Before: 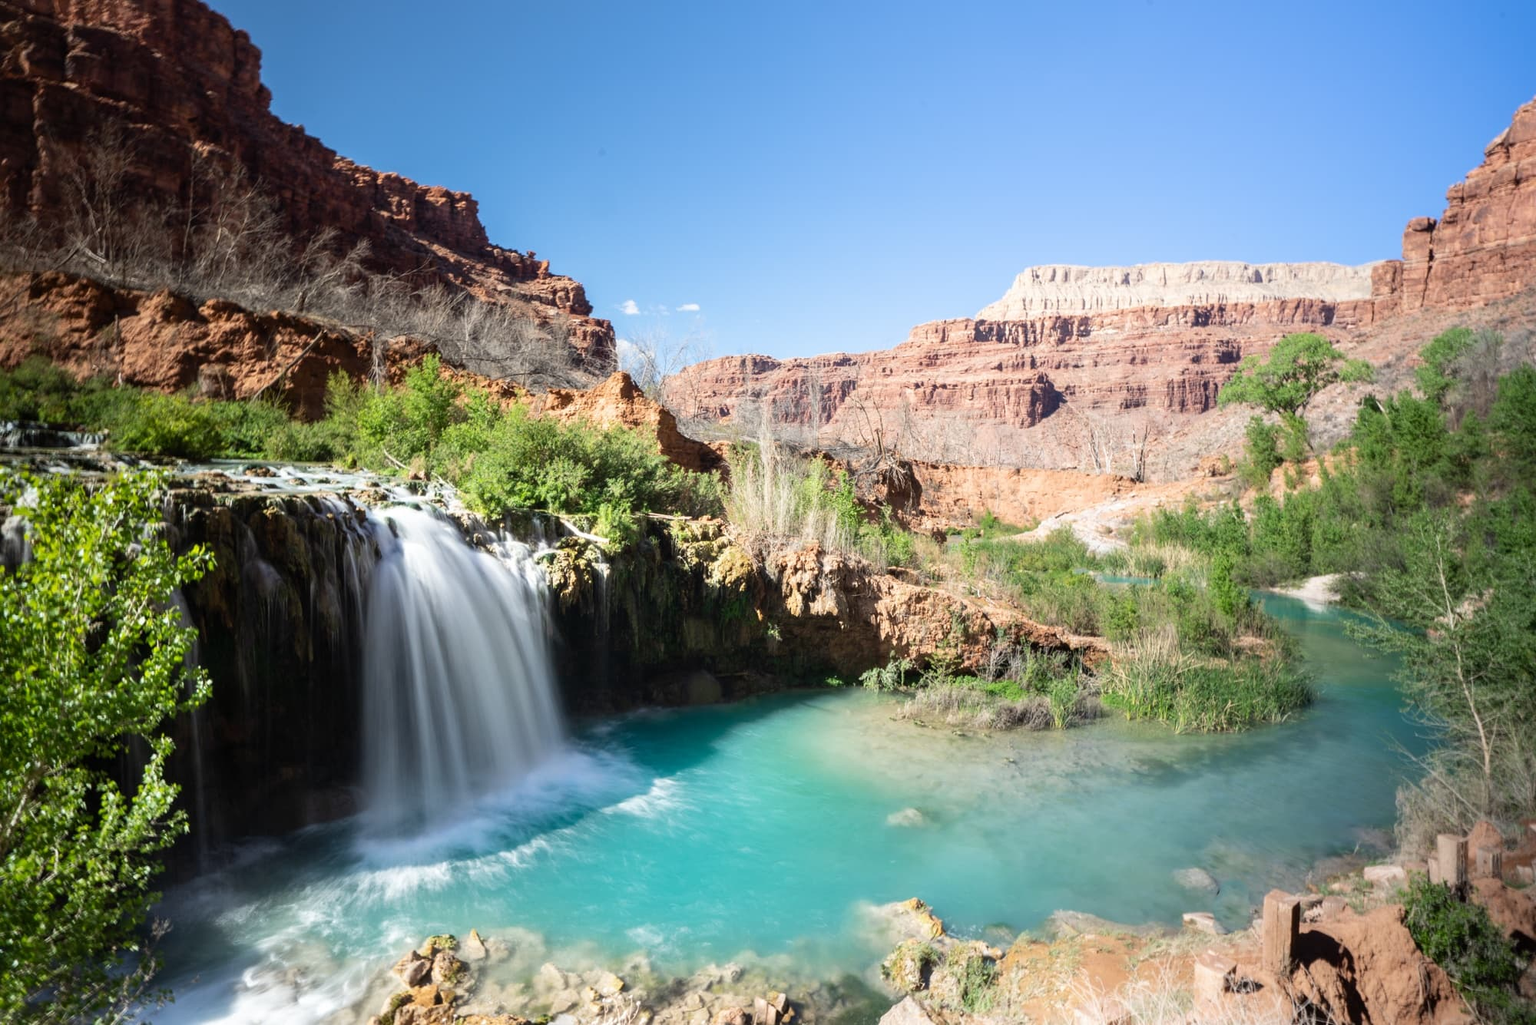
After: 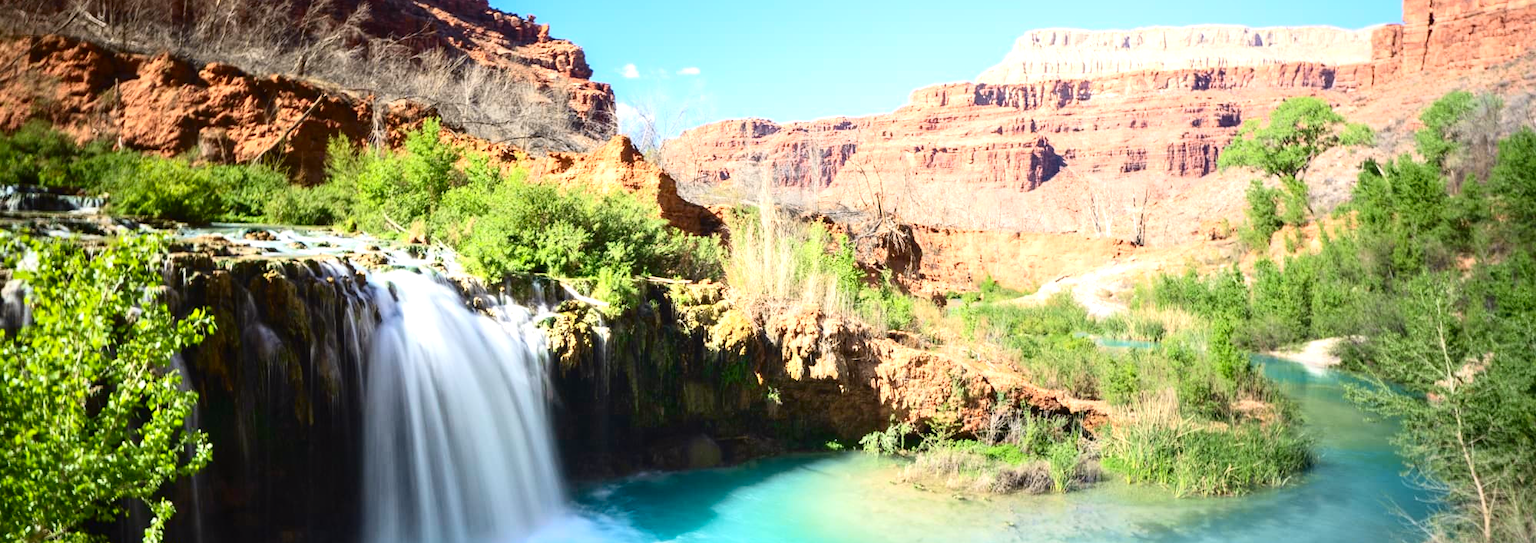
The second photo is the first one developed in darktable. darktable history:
crop and rotate: top 23.094%, bottom 23.841%
exposure: black level correction 0, exposure 0.7 EV, compensate highlight preservation false
tone curve: curves: ch0 [(0, 0.011) (0.139, 0.106) (0.295, 0.271) (0.499, 0.523) (0.739, 0.782) (0.857, 0.879) (1, 0.967)]; ch1 [(0, 0) (0.272, 0.249) (0.39, 0.379) (0.469, 0.456) (0.495, 0.497) (0.524, 0.53) (0.588, 0.62) (0.725, 0.779) (1, 1)]; ch2 [(0, 0) (0.125, 0.089) (0.35, 0.317) (0.437, 0.42) (0.502, 0.499) (0.533, 0.553) (0.599, 0.638) (1, 1)], color space Lab, independent channels, preserve colors none
